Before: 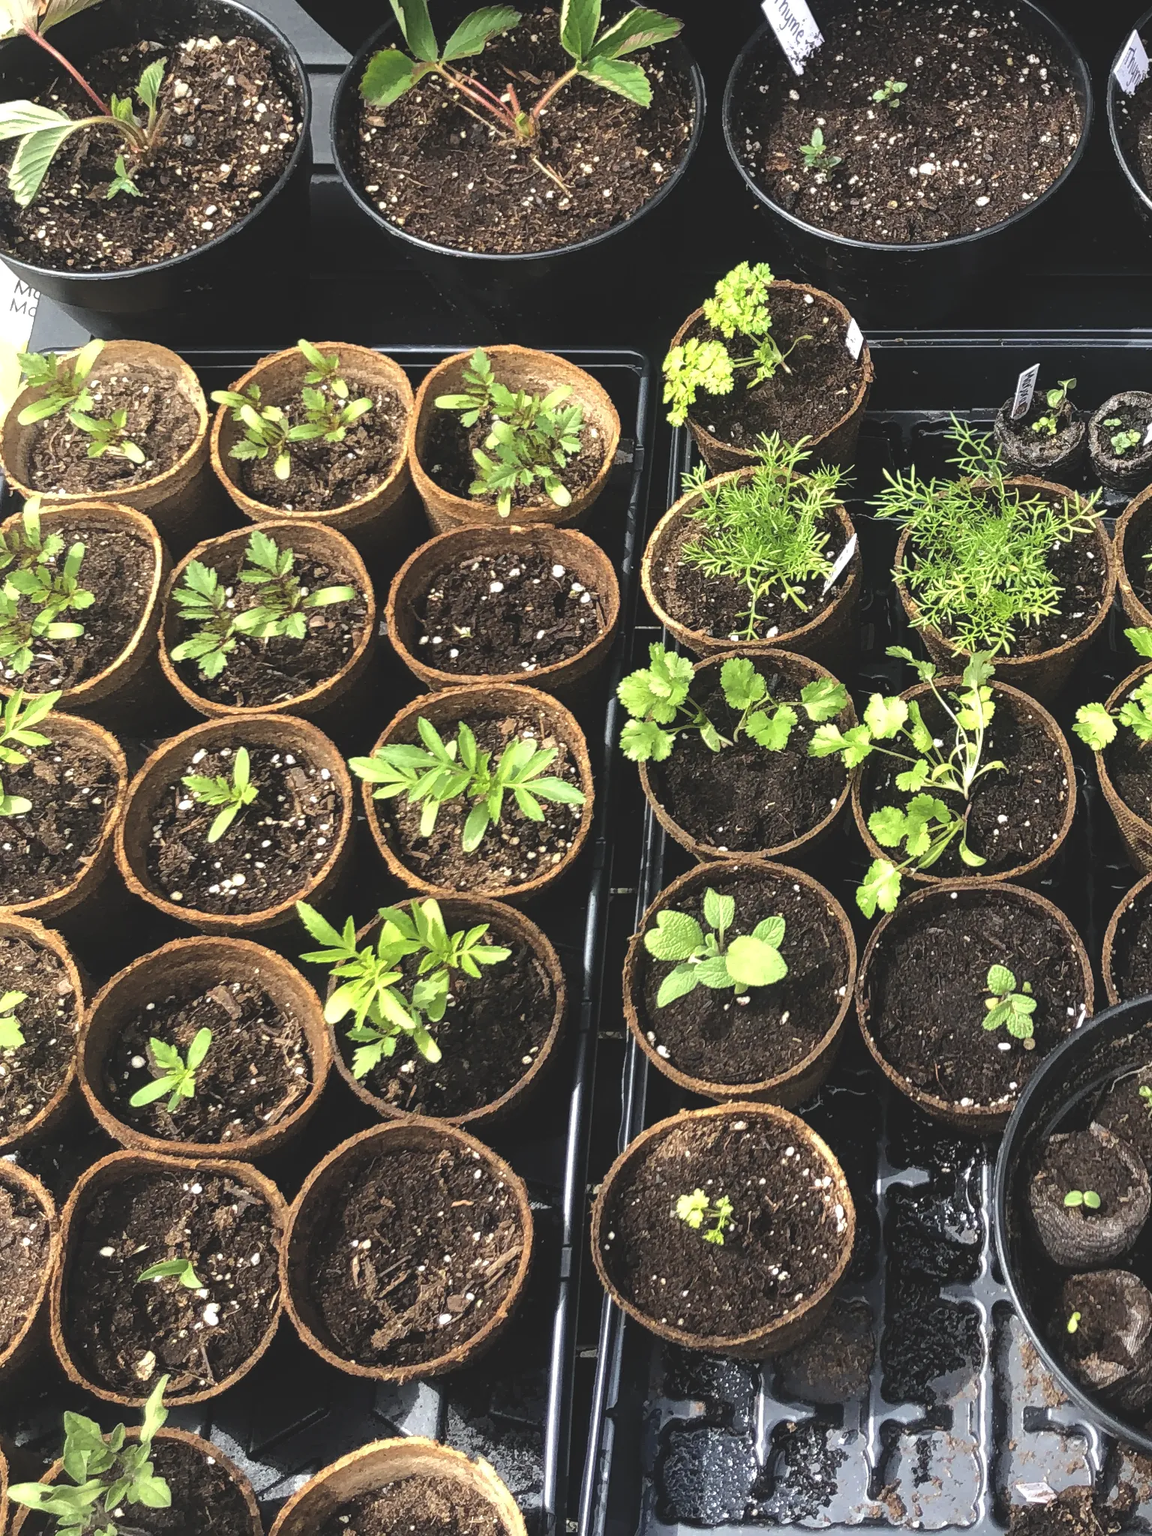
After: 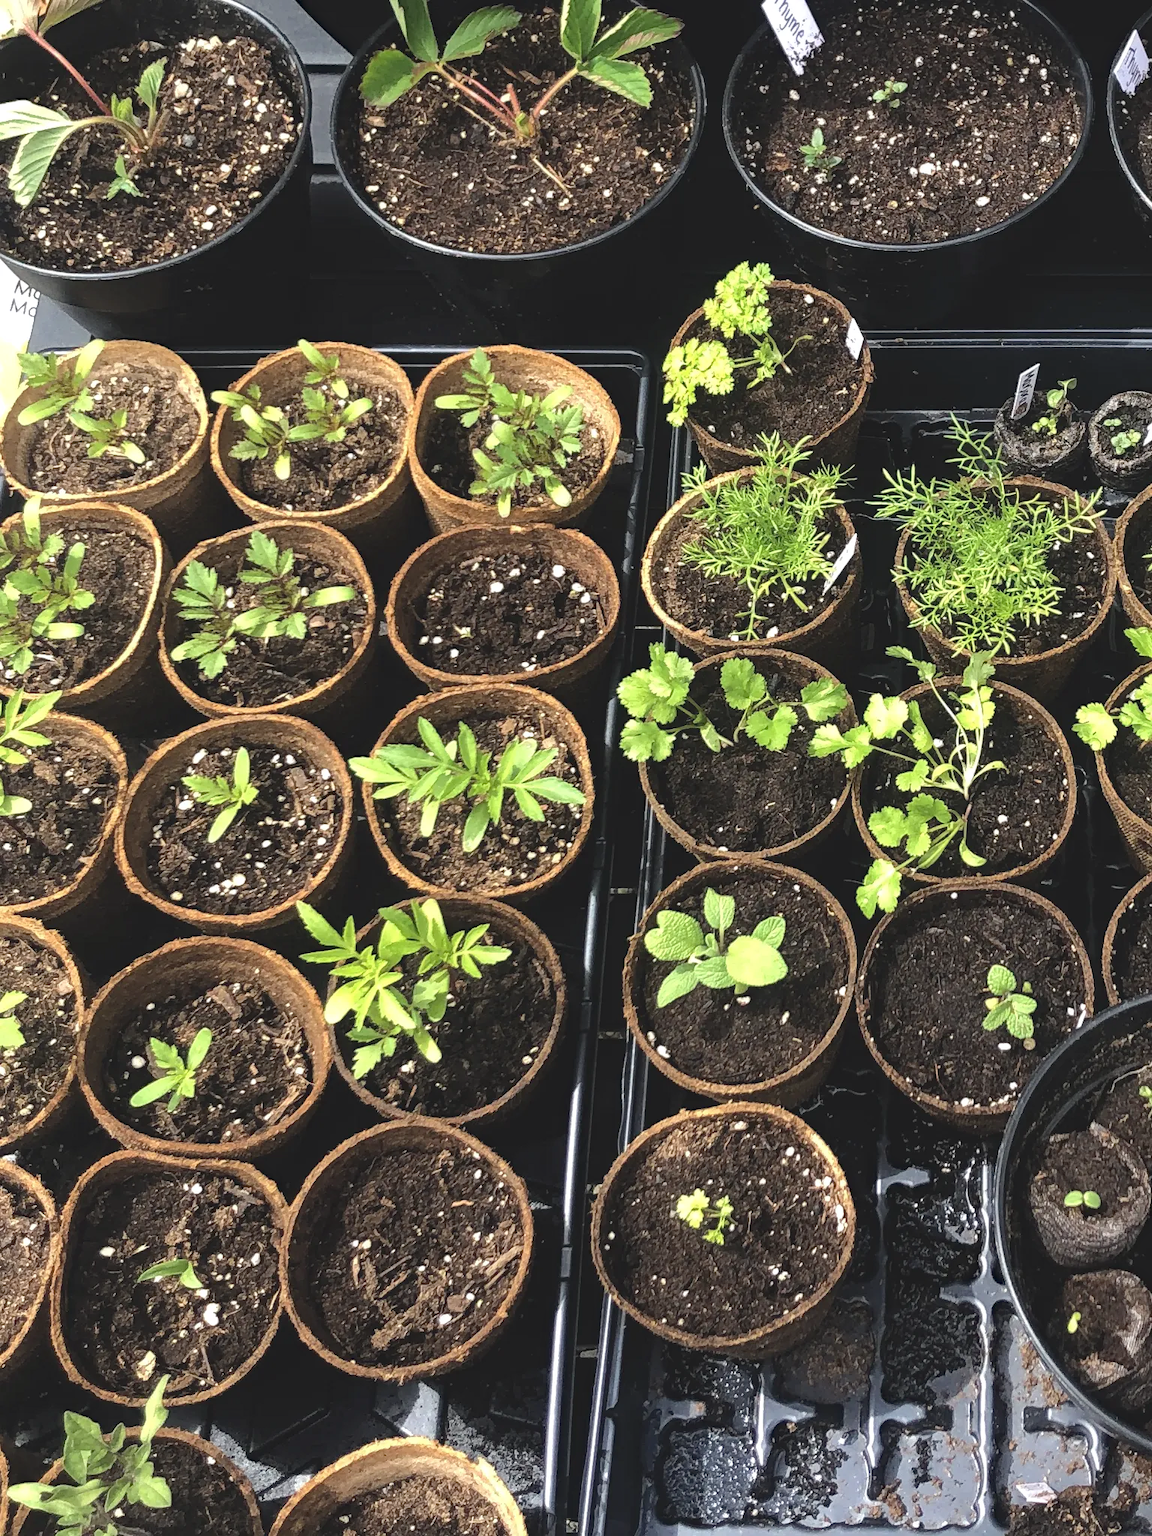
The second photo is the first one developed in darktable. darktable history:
color balance: output saturation 98.5%
haze removal: compatibility mode true, adaptive false
